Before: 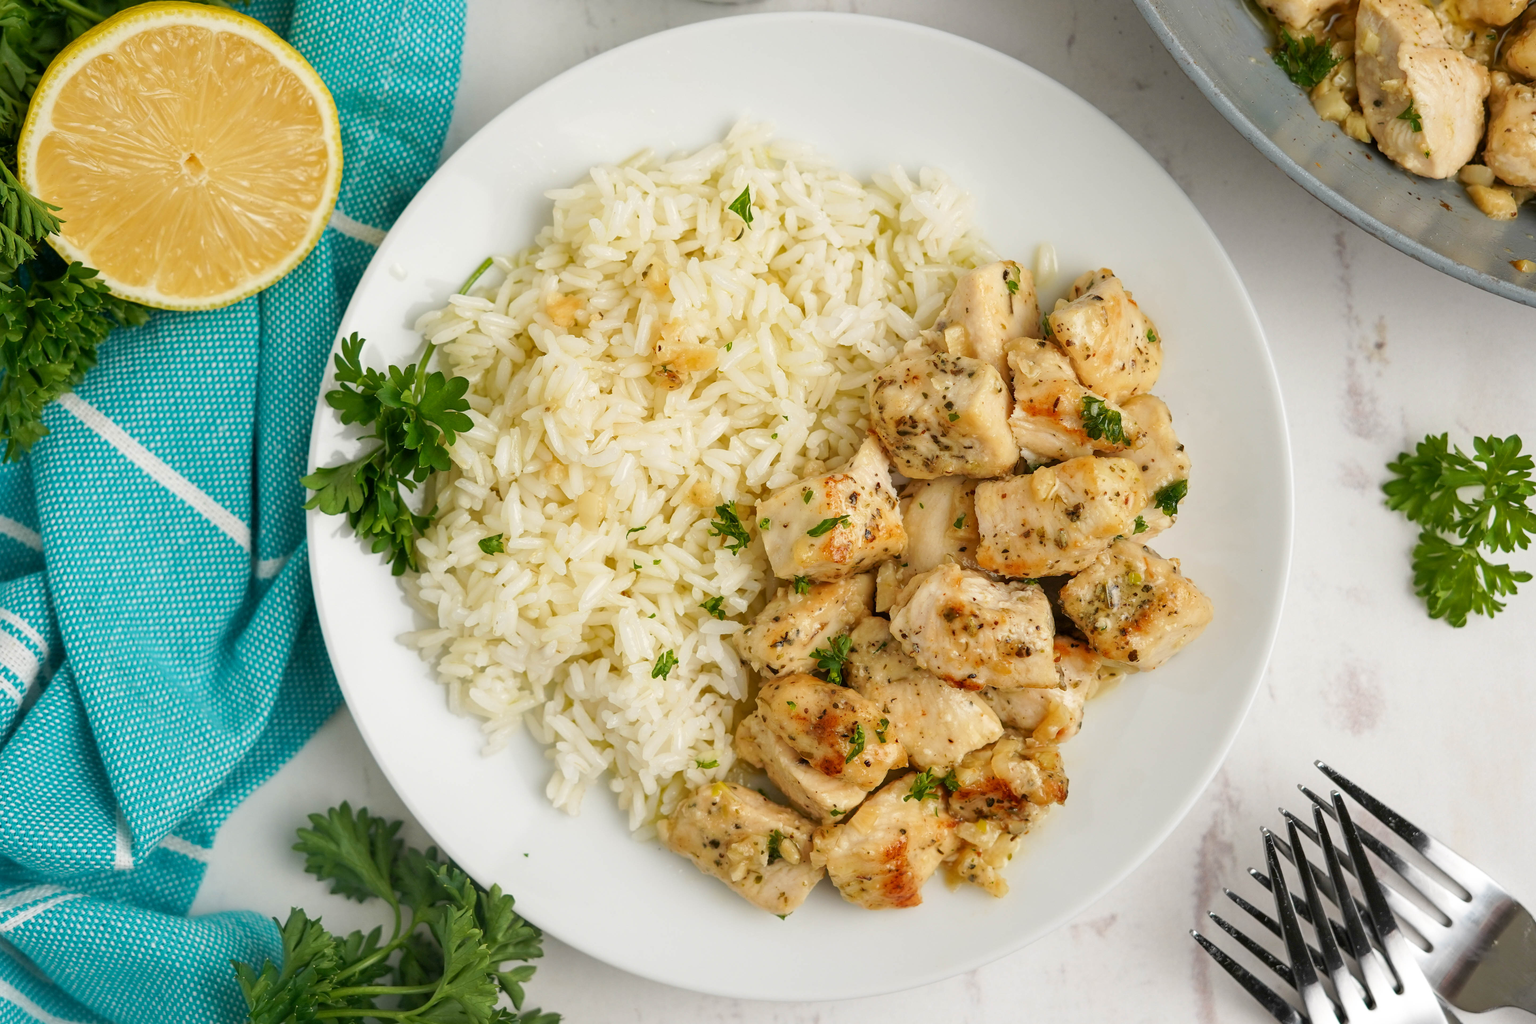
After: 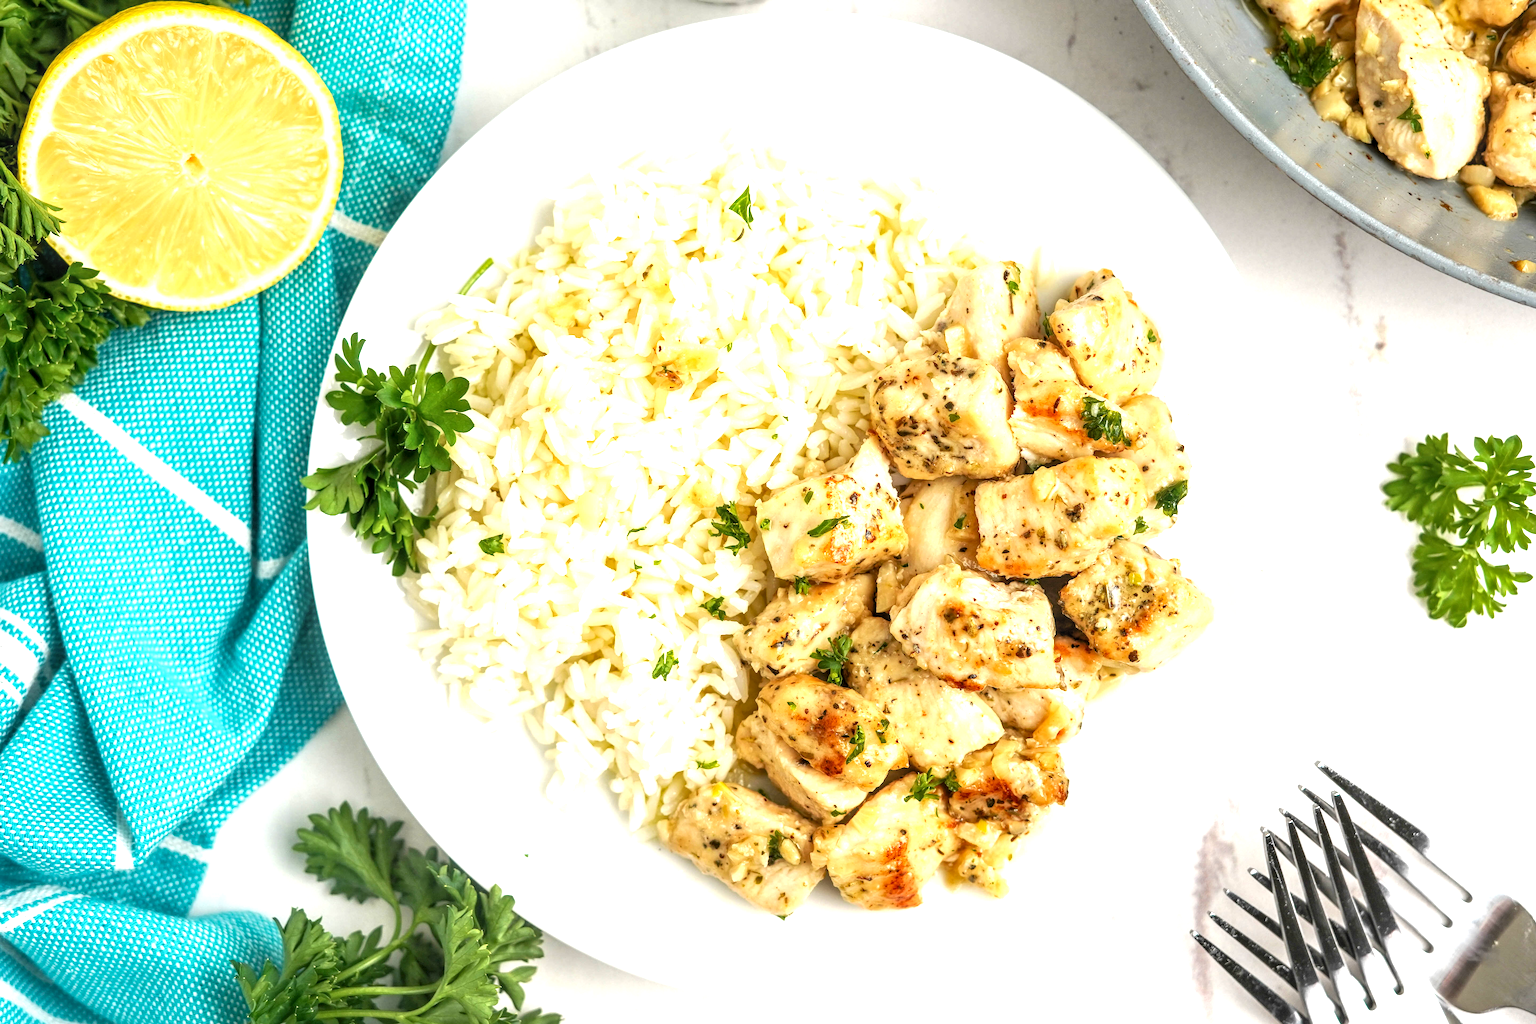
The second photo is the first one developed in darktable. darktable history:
local contrast: detail 130%
exposure: black level correction 0, exposure 1.031 EV, compensate exposure bias true, compensate highlight preservation false
levels: gray 50.75%, levels [0.031, 0.5, 0.969]
